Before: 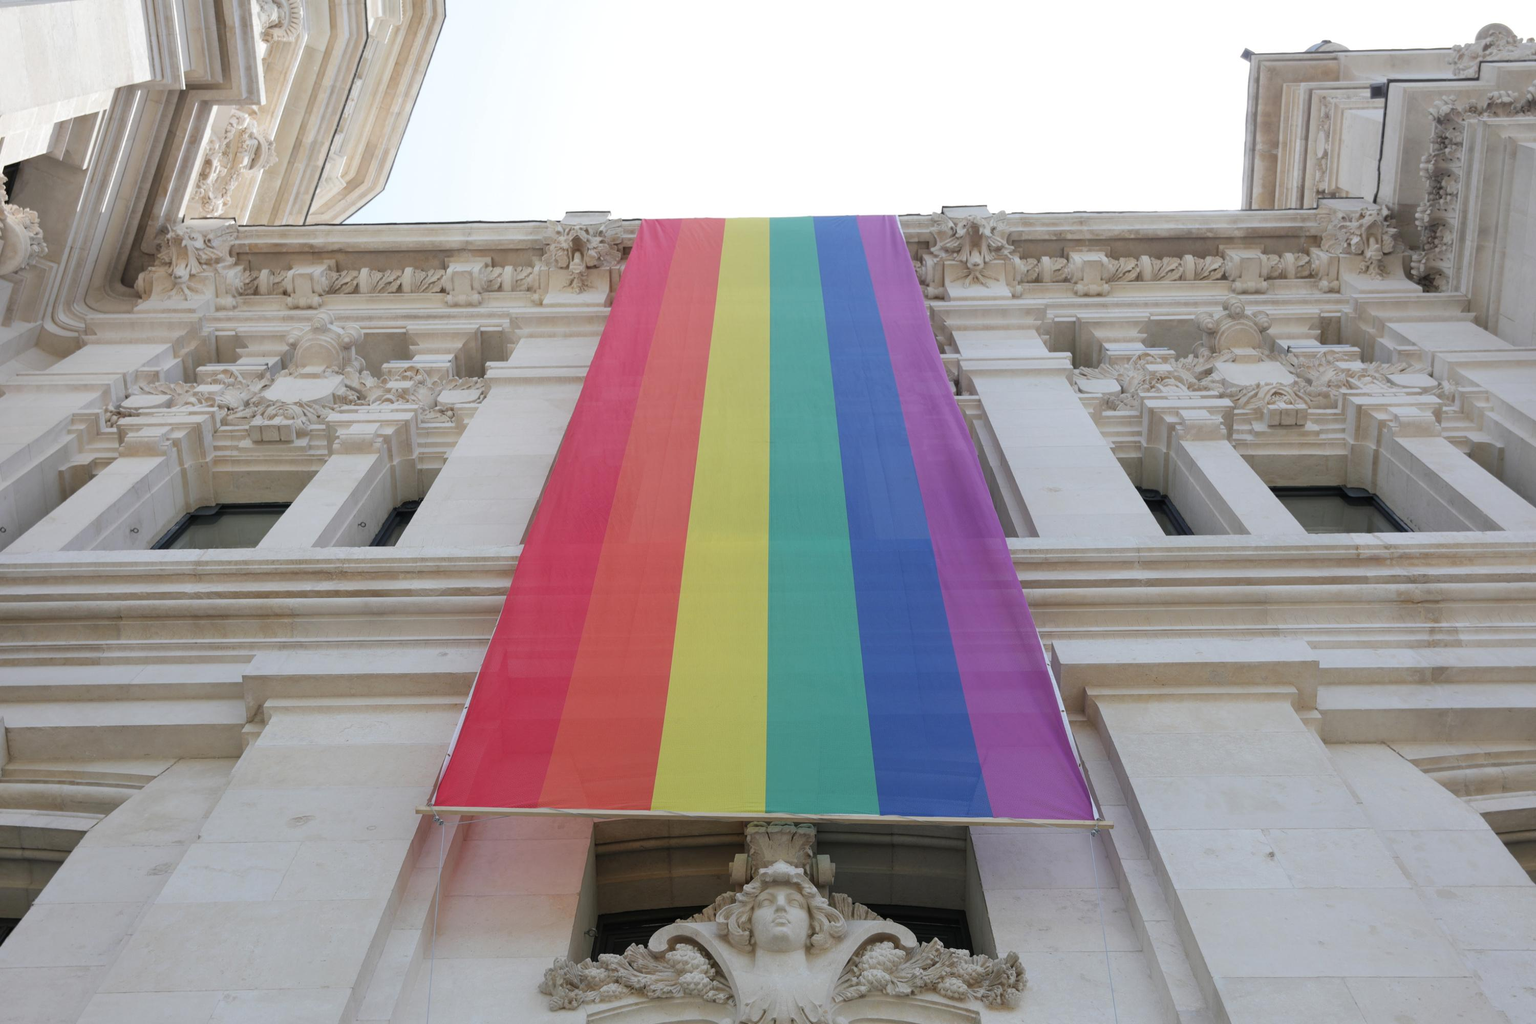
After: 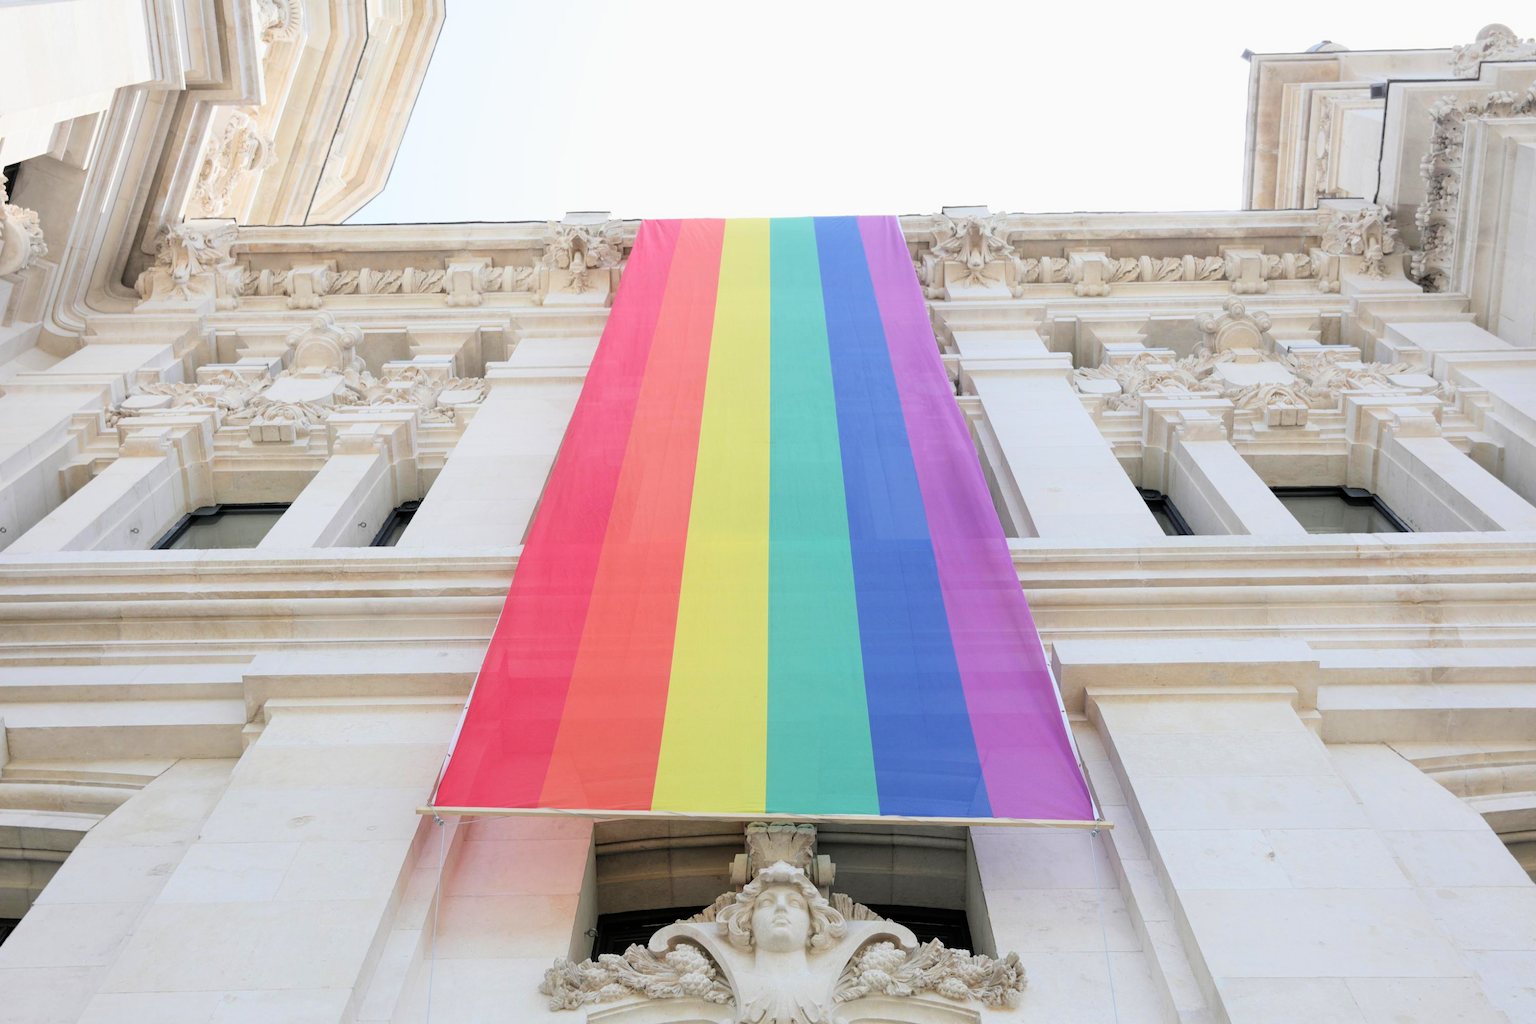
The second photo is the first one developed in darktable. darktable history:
filmic rgb: black relative exposure -7.9 EV, white relative exposure 4.17 EV, hardness 4.04, latitude 51.65%, contrast 1.008, shadows ↔ highlights balance 5.29%, color science v6 (2022)
exposure: black level correction 0.001, exposure 1.054 EV, compensate highlight preservation false
